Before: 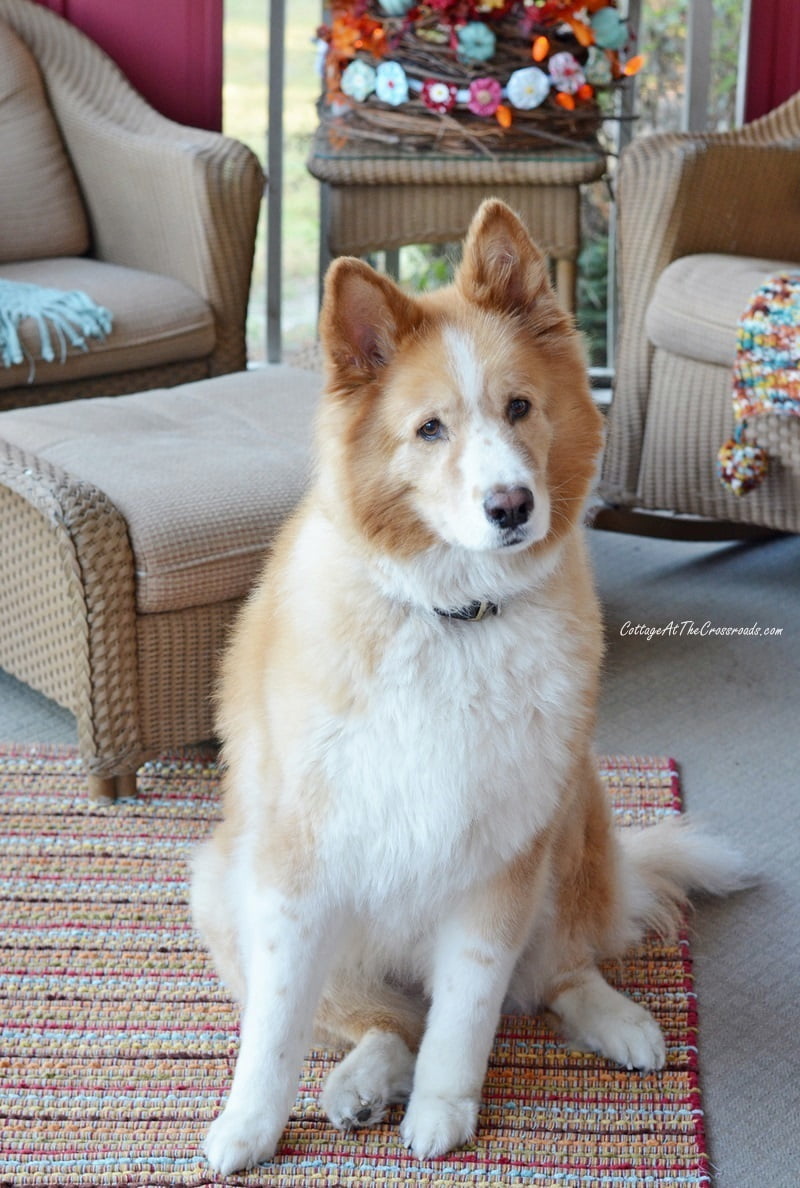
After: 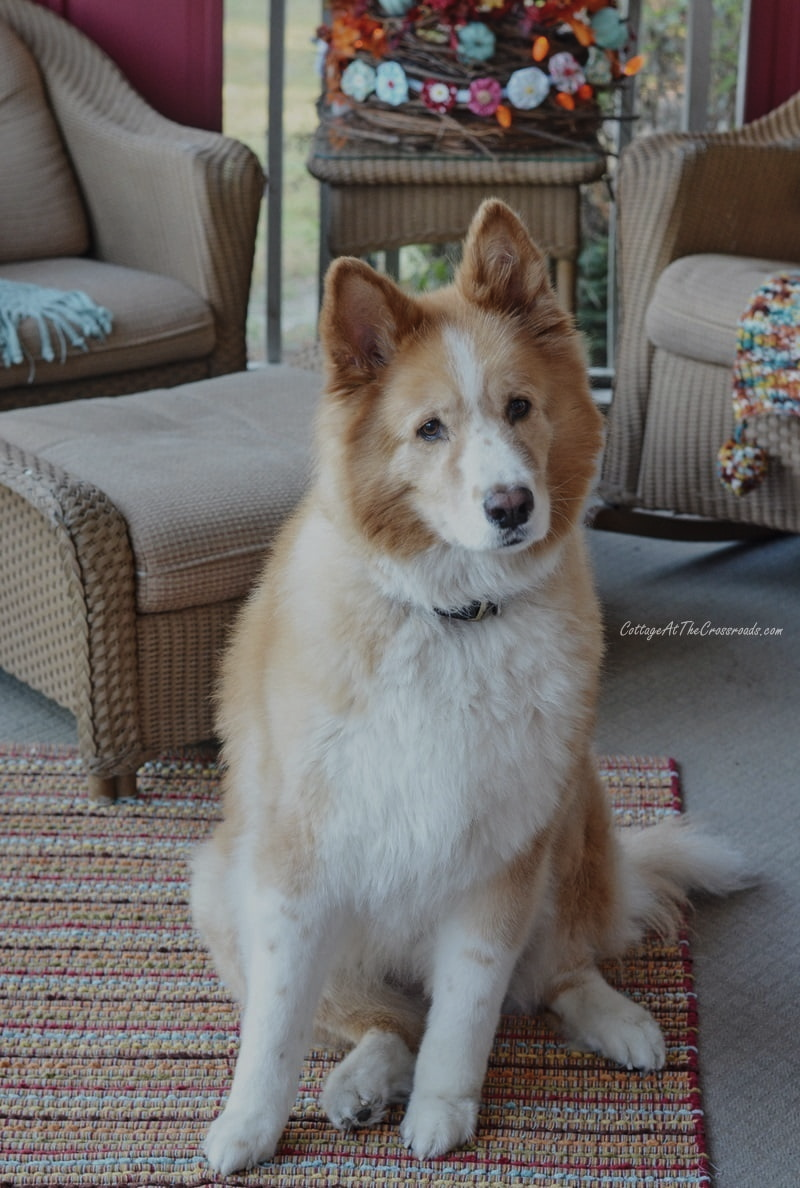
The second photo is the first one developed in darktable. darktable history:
local contrast: detail 130%
exposure: black level correction -0.016, exposure -1.022 EV, compensate exposure bias true, compensate highlight preservation false
